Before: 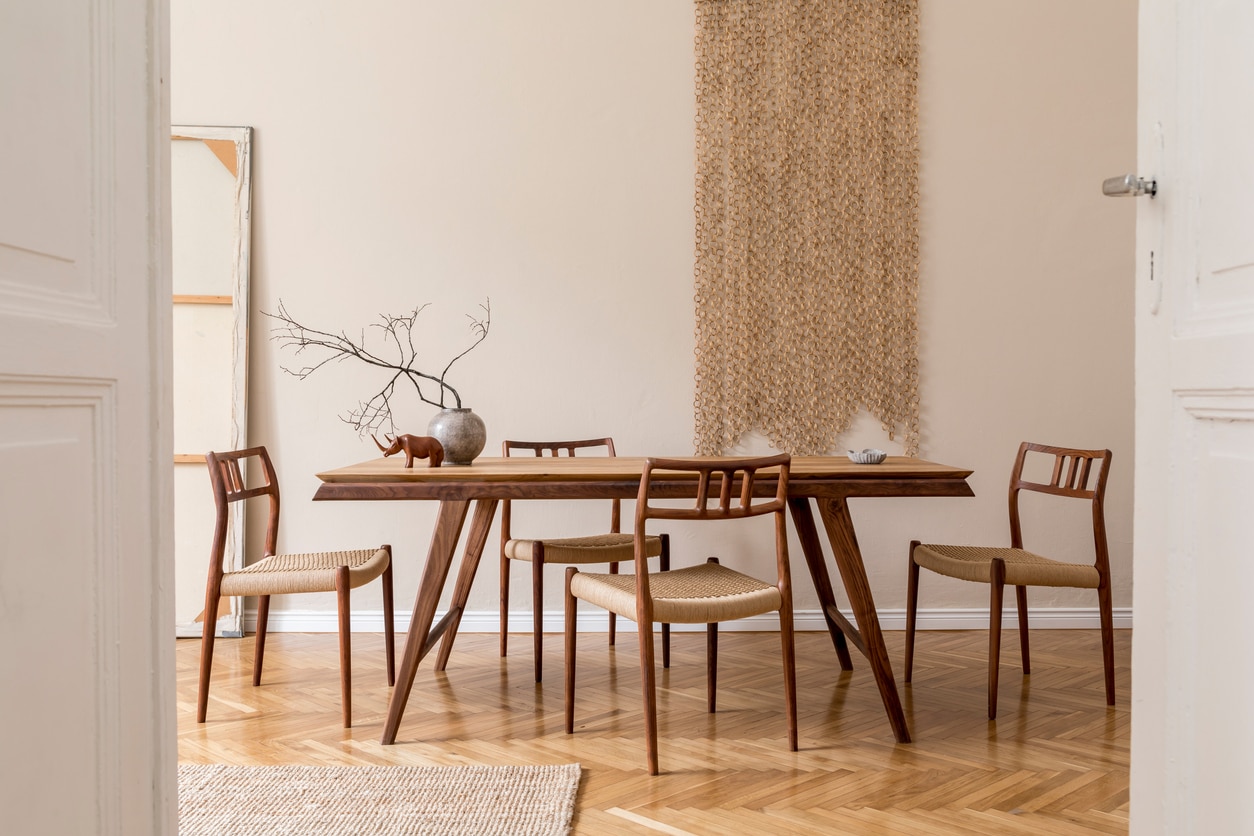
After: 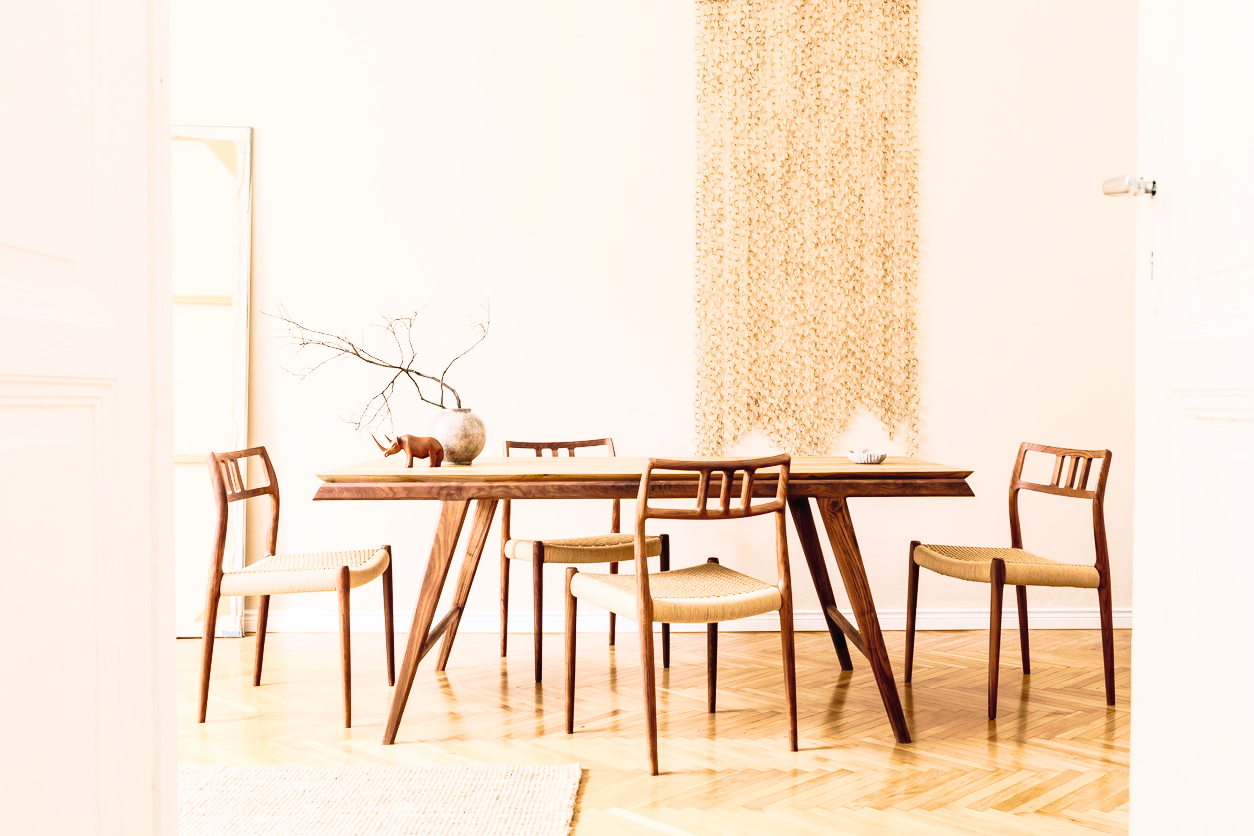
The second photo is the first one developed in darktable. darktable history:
tone curve: curves: ch0 [(0, 0) (0.003, 0.016) (0.011, 0.019) (0.025, 0.023) (0.044, 0.029) (0.069, 0.042) (0.1, 0.068) (0.136, 0.101) (0.177, 0.143) (0.224, 0.21) (0.277, 0.289) (0.335, 0.379) (0.399, 0.476) (0.468, 0.569) (0.543, 0.654) (0.623, 0.75) (0.709, 0.822) (0.801, 0.893) (0.898, 0.946) (1, 1)], preserve colors none
velvia: strength 75%
contrast brightness saturation: contrast 0.39, brightness 0.53
